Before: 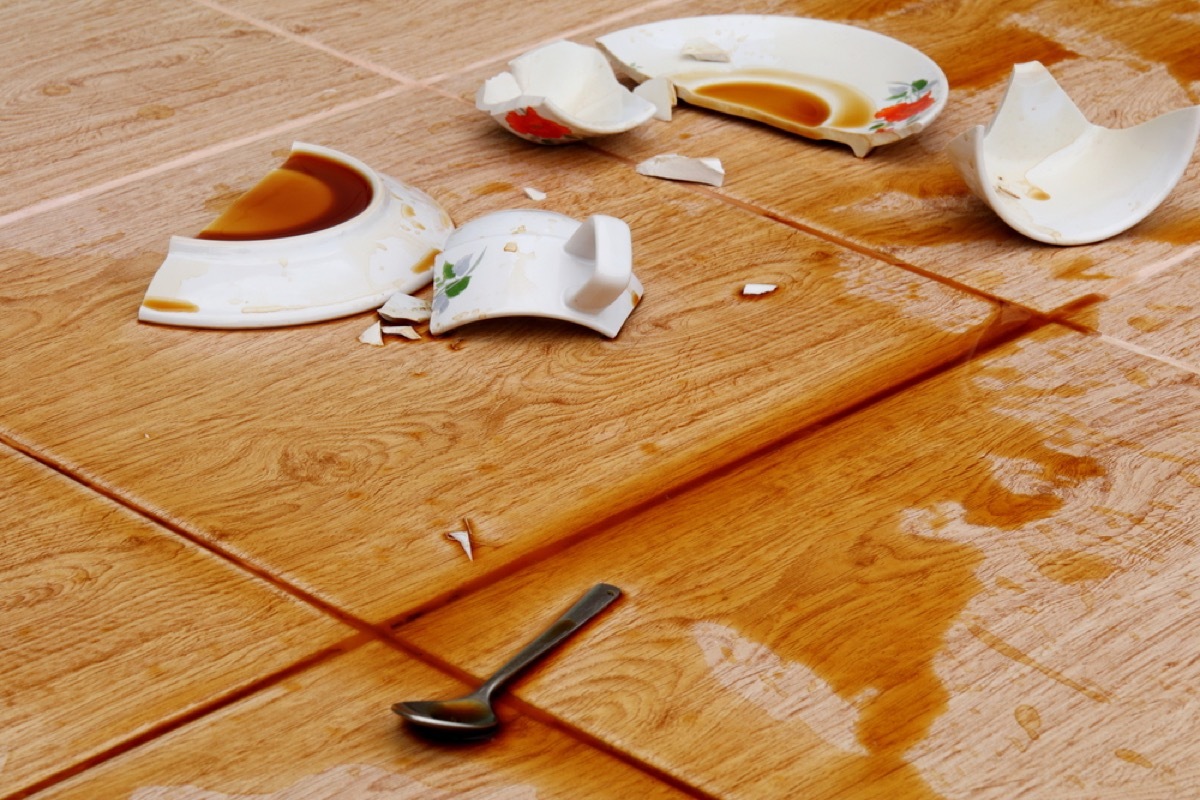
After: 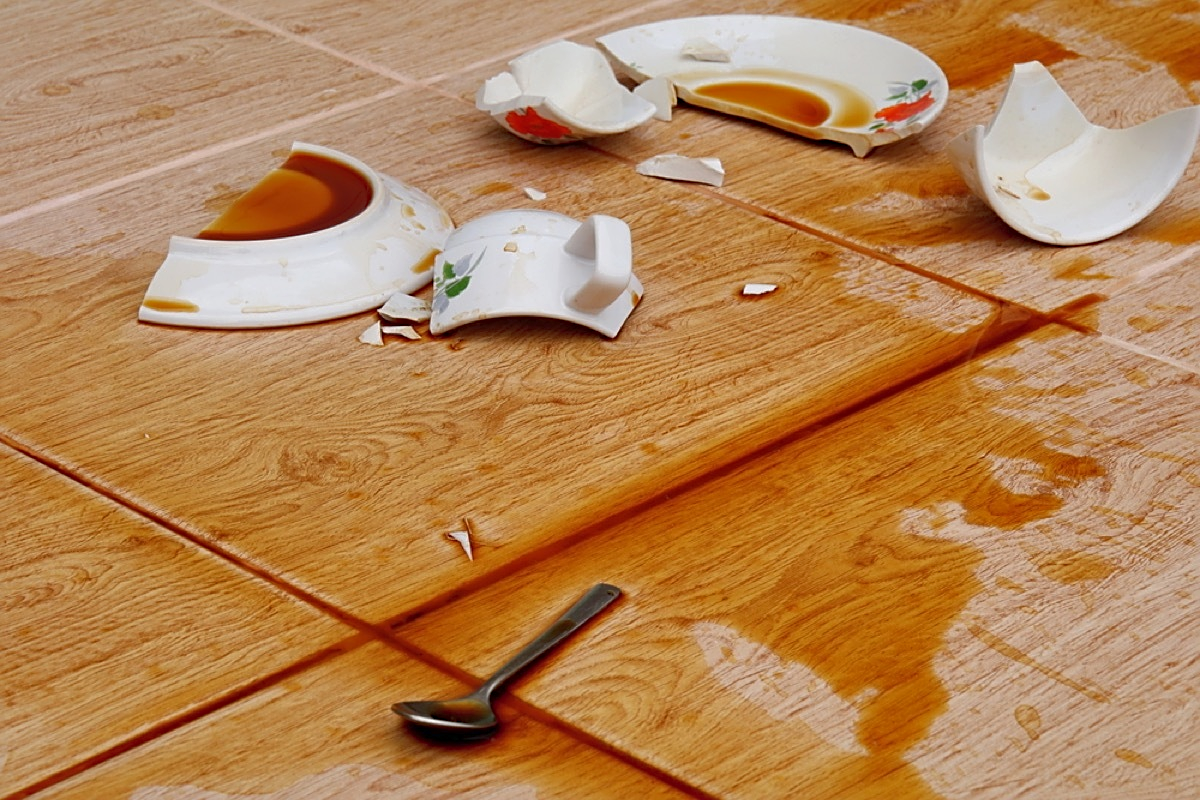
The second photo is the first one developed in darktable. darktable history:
shadows and highlights: highlights color adjustment 0.686%
sharpen: on, module defaults
